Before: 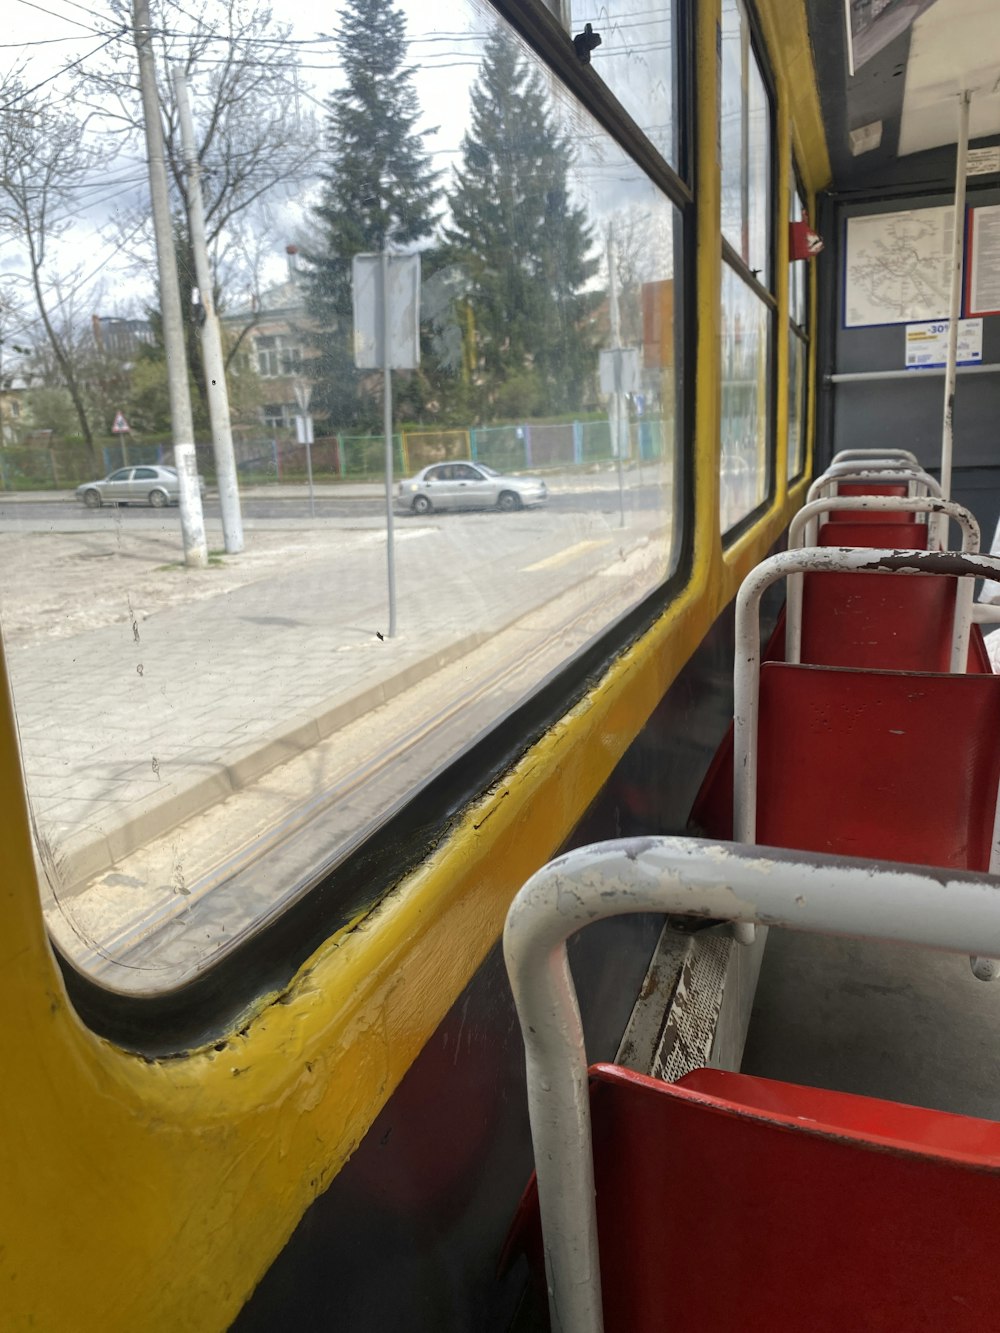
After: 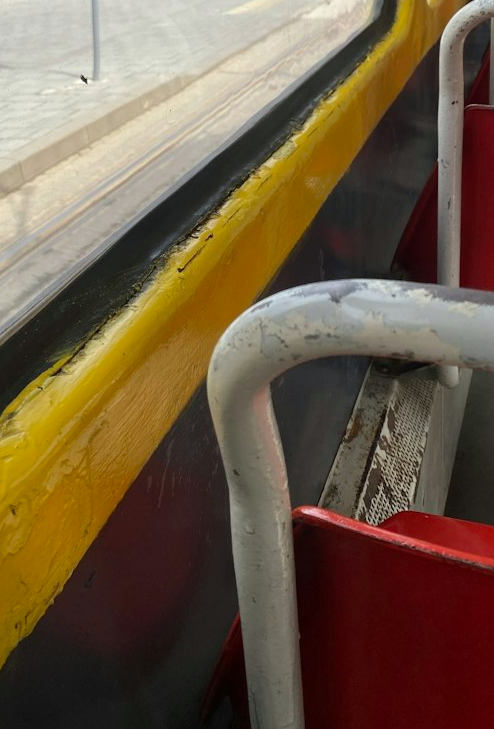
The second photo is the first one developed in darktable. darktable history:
rotate and perspective: automatic cropping original format, crop left 0, crop top 0
white balance: red 0.986, blue 1.01
crop: left 29.672%, top 41.786%, right 20.851%, bottom 3.487%
